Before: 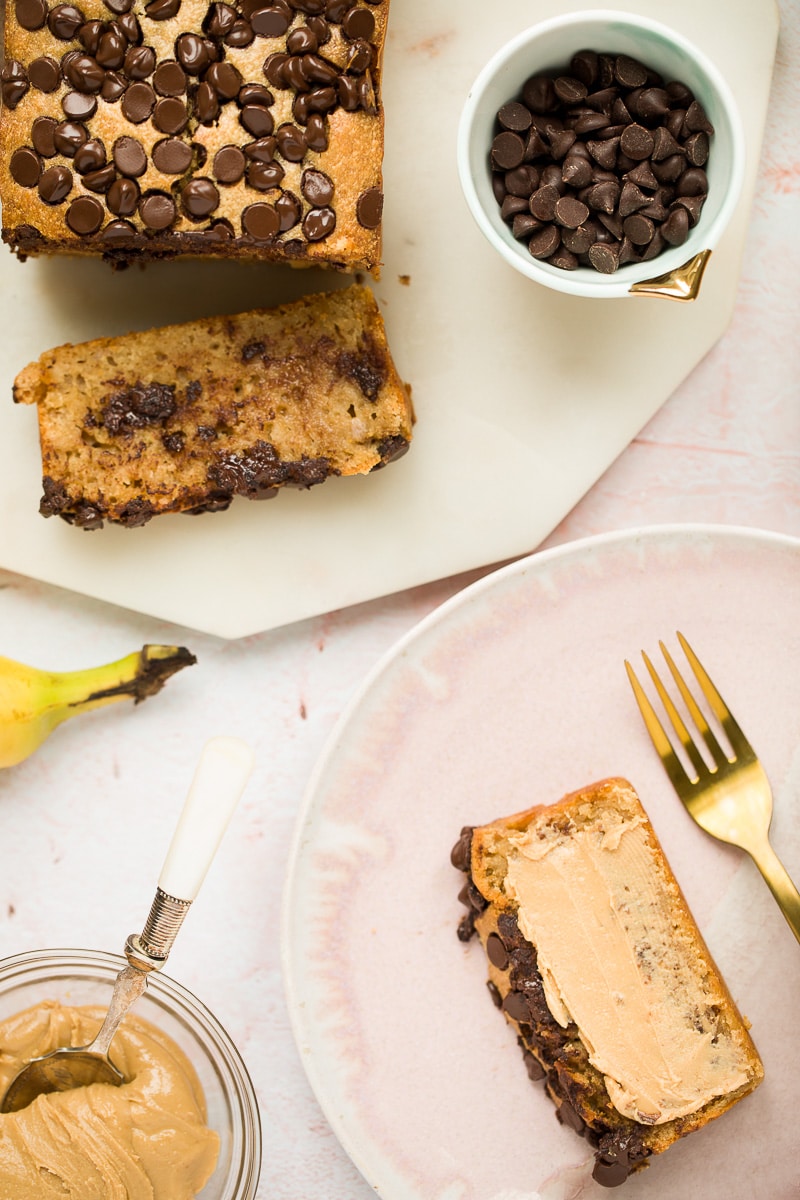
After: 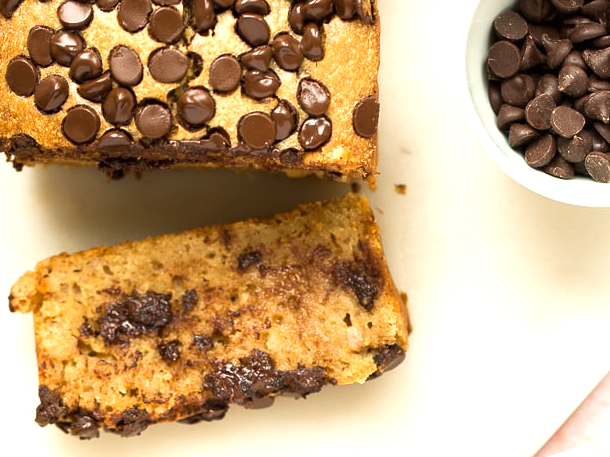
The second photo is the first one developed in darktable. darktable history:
crop: left 0.579%, top 7.627%, right 23.167%, bottom 54.275%
exposure: black level correction 0, exposure 0.7 EV, compensate exposure bias true, compensate highlight preservation false
